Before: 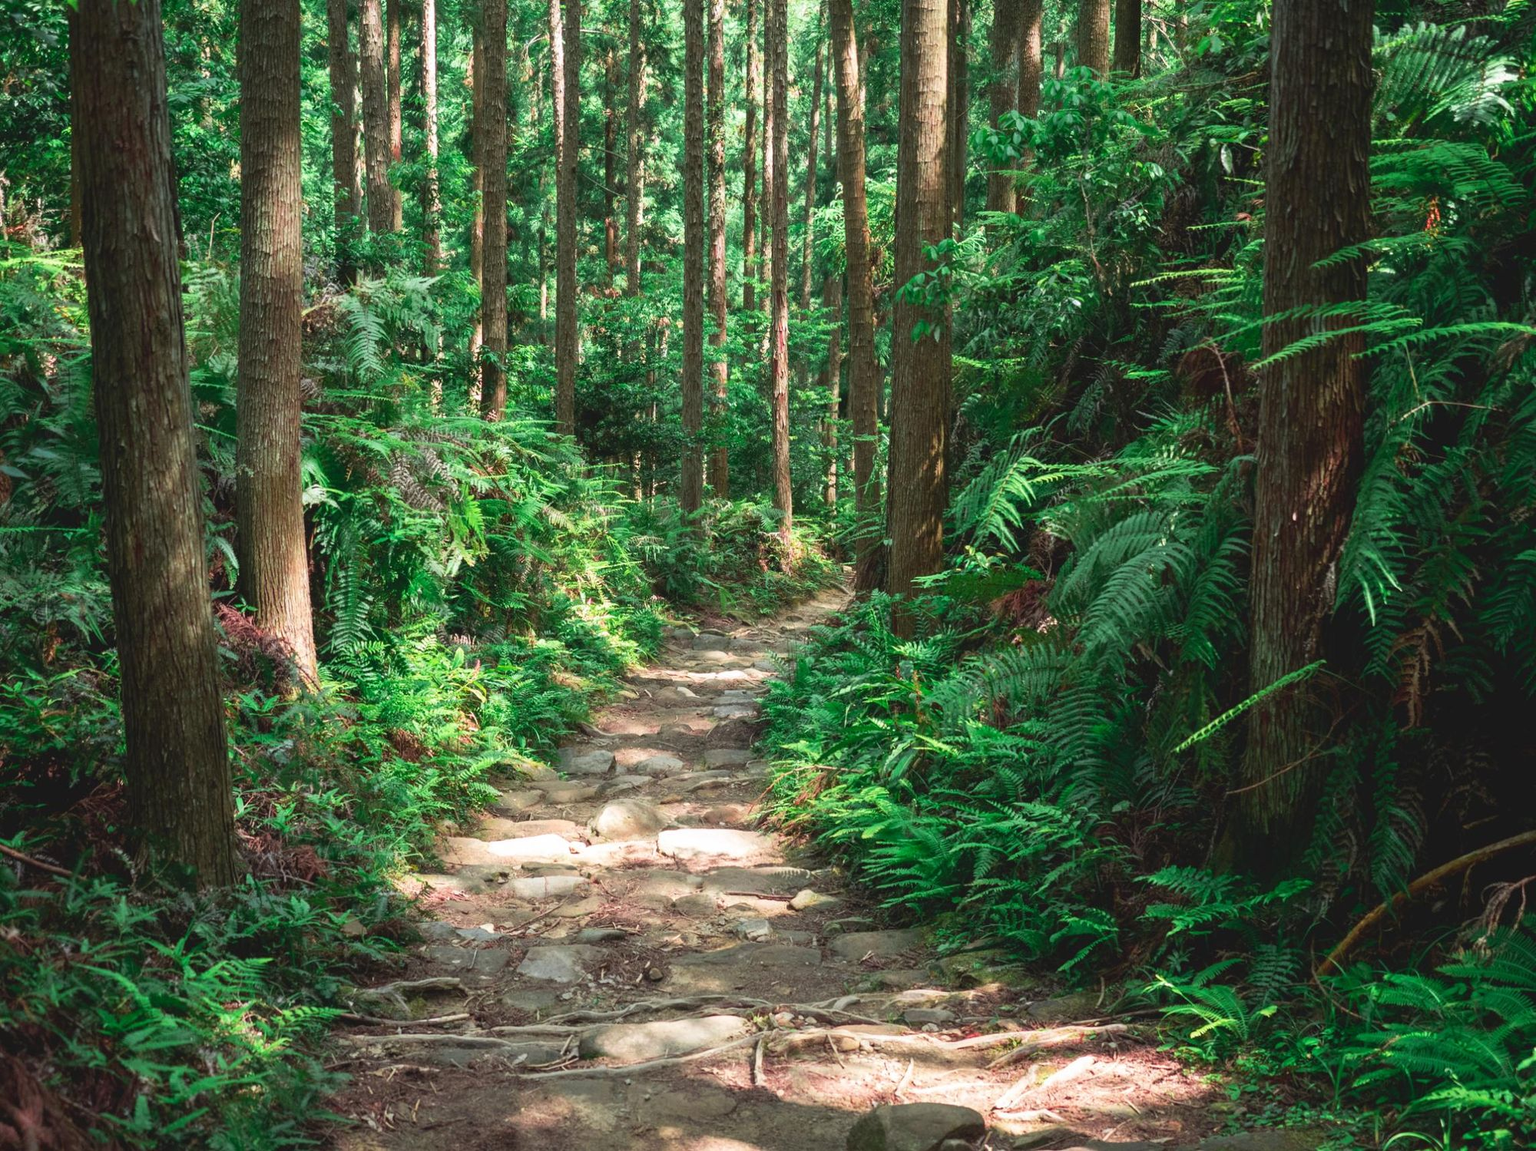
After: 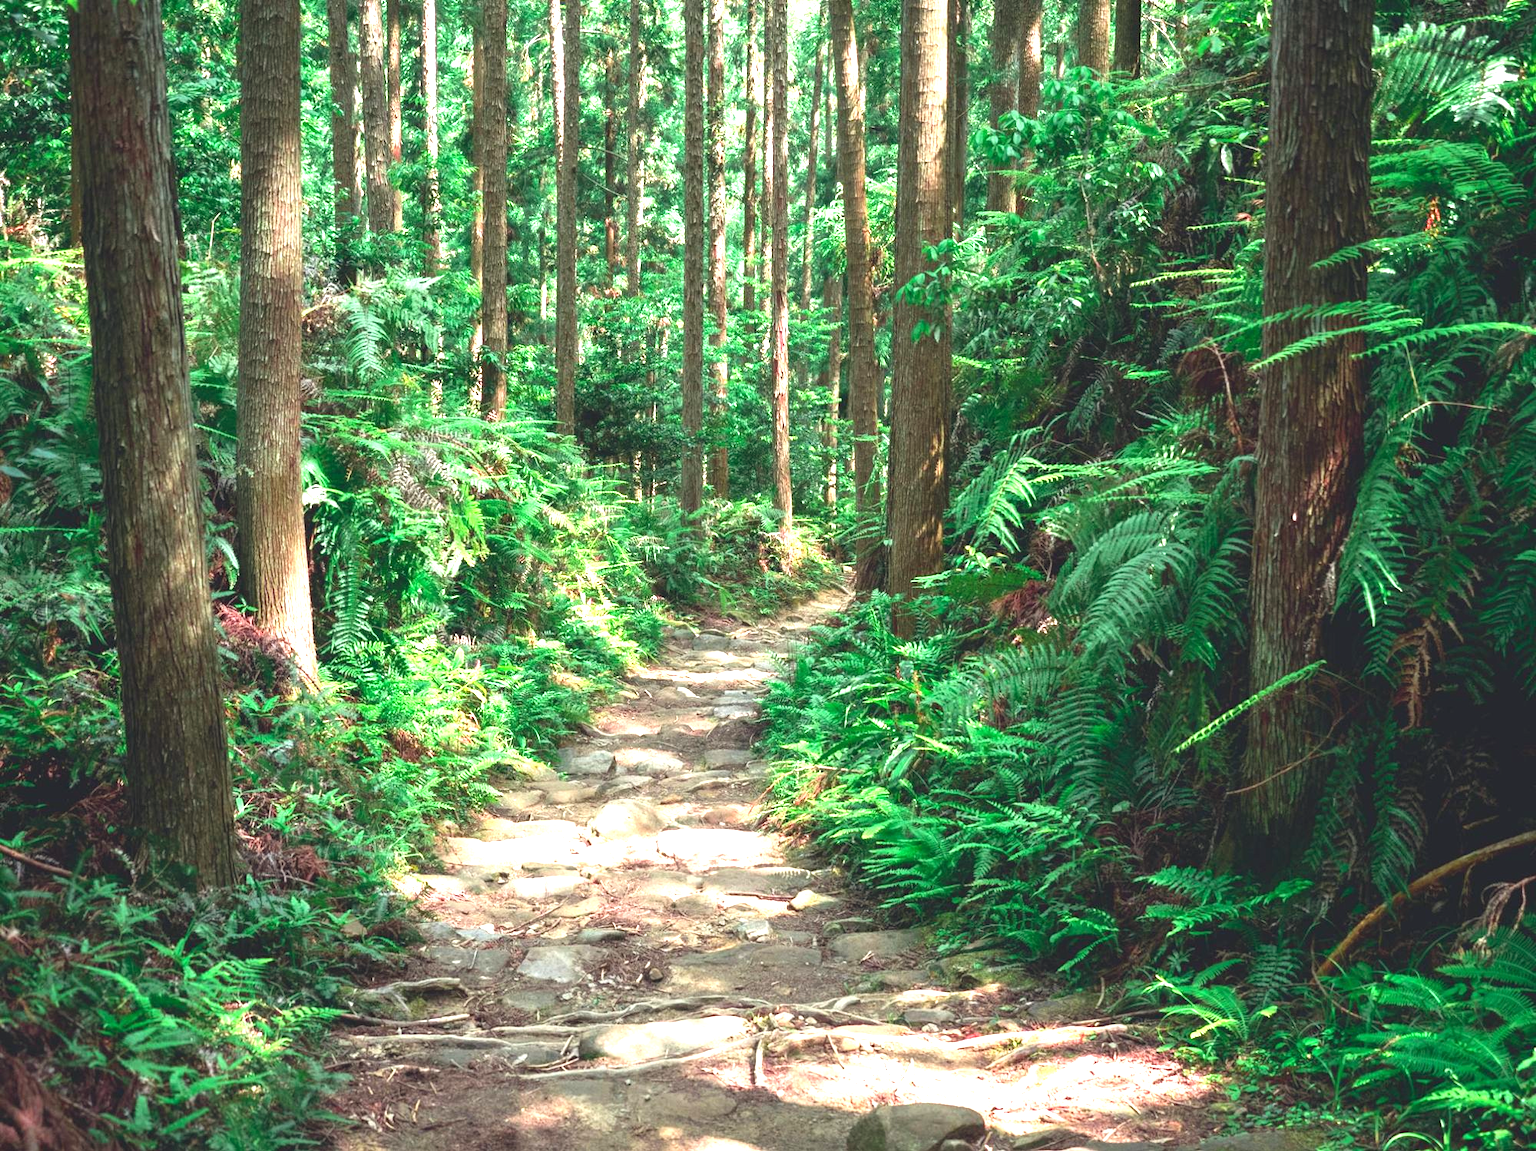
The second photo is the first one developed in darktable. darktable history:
color balance rgb: global offset › chroma 0.062%, global offset › hue 253.44°, perceptual saturation grading › global saturation 0.306%
exposure: exposure 1.144 EV, compensate exposure bias true, compensate highlight preservation false
